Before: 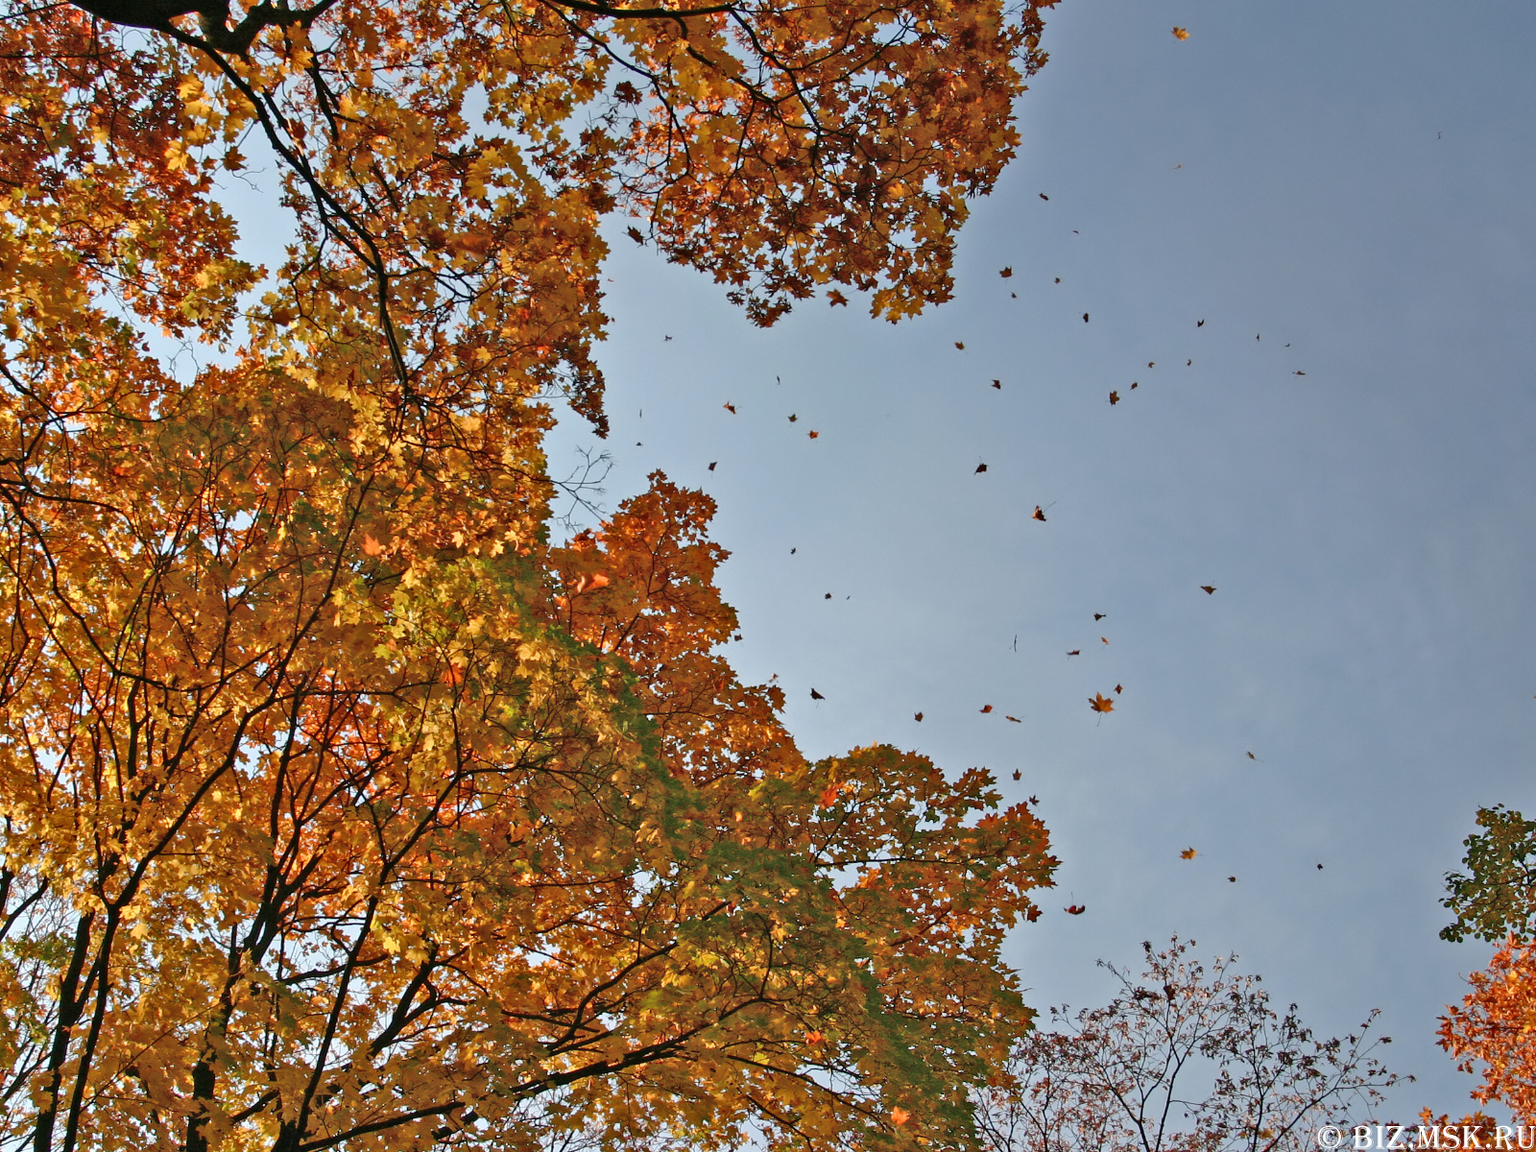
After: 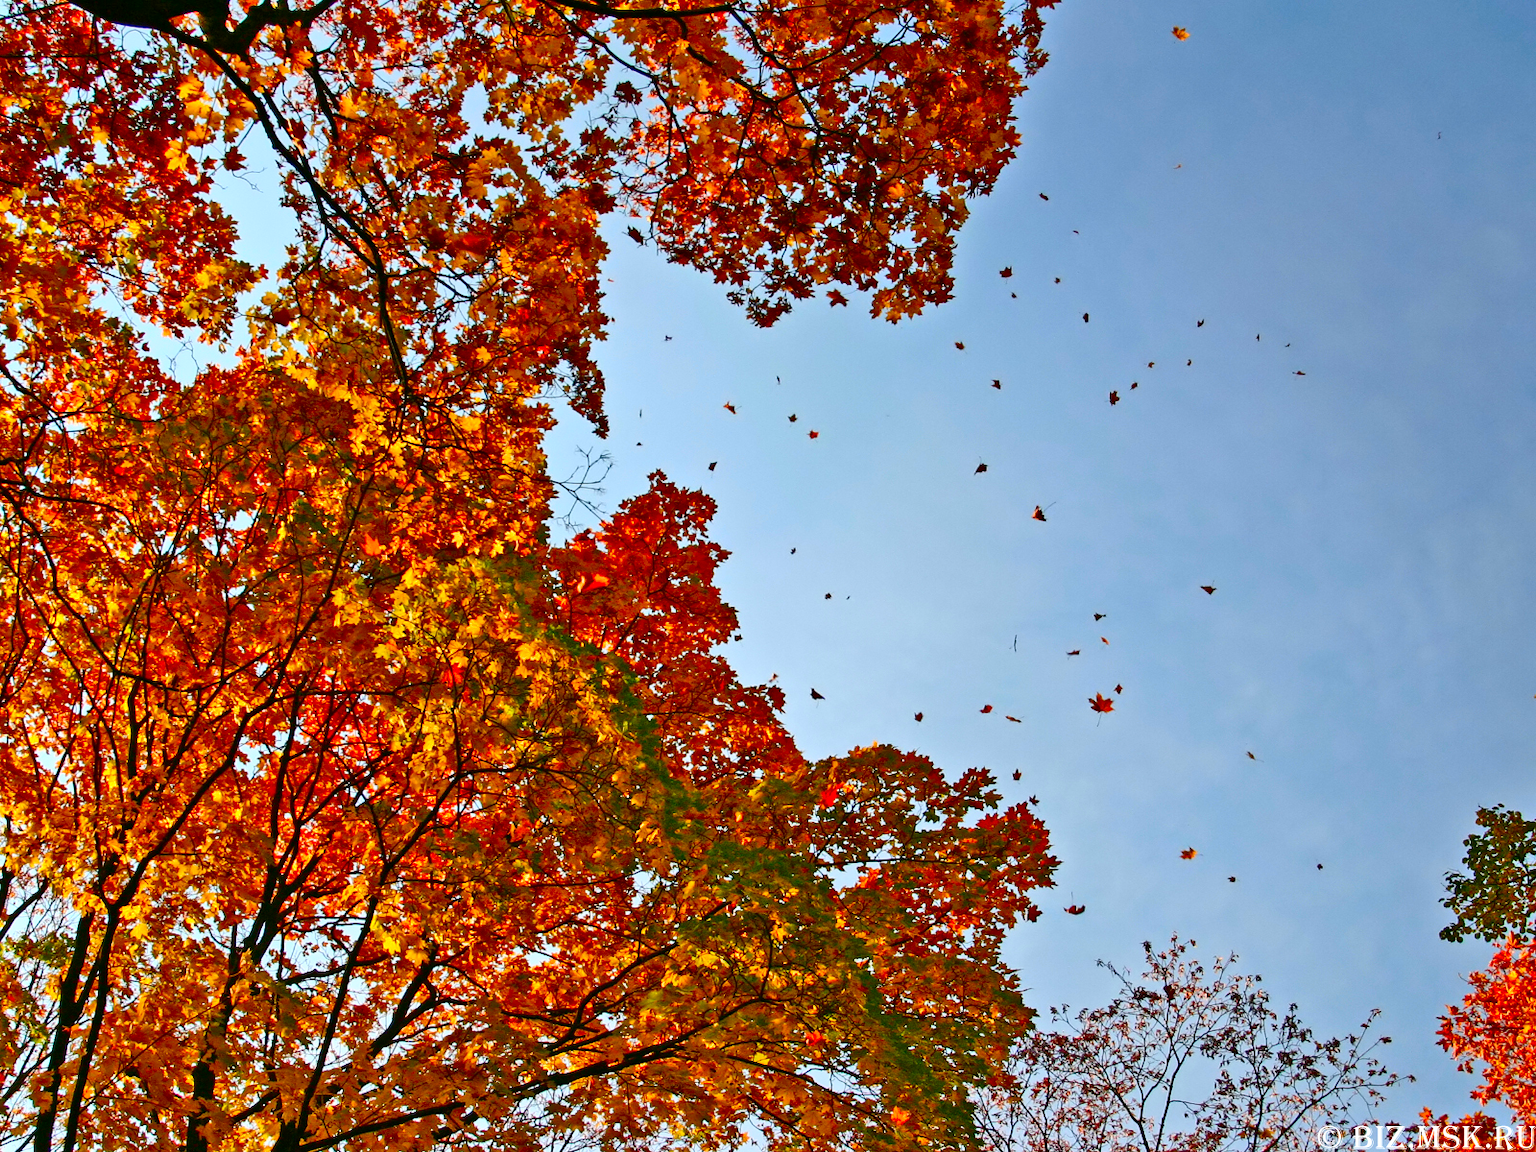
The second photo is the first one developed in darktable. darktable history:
contrast brightness saturation: contrast 0.257, brightness 0.014, saturation 0.857
